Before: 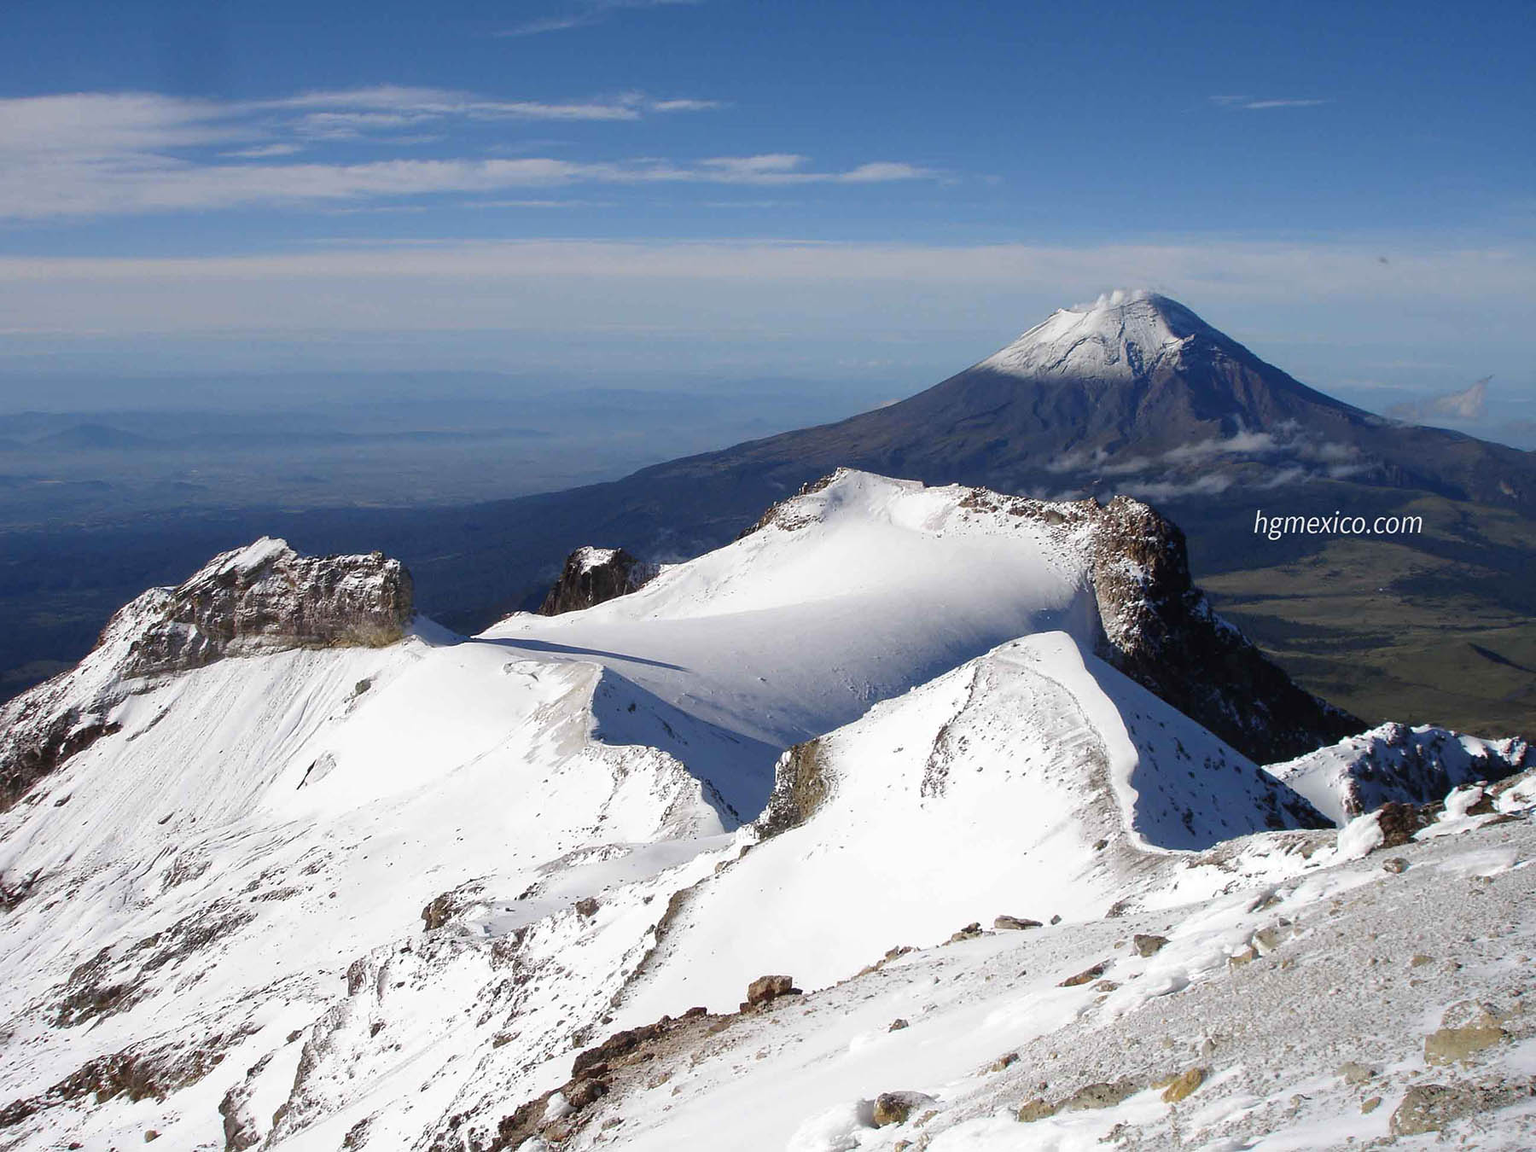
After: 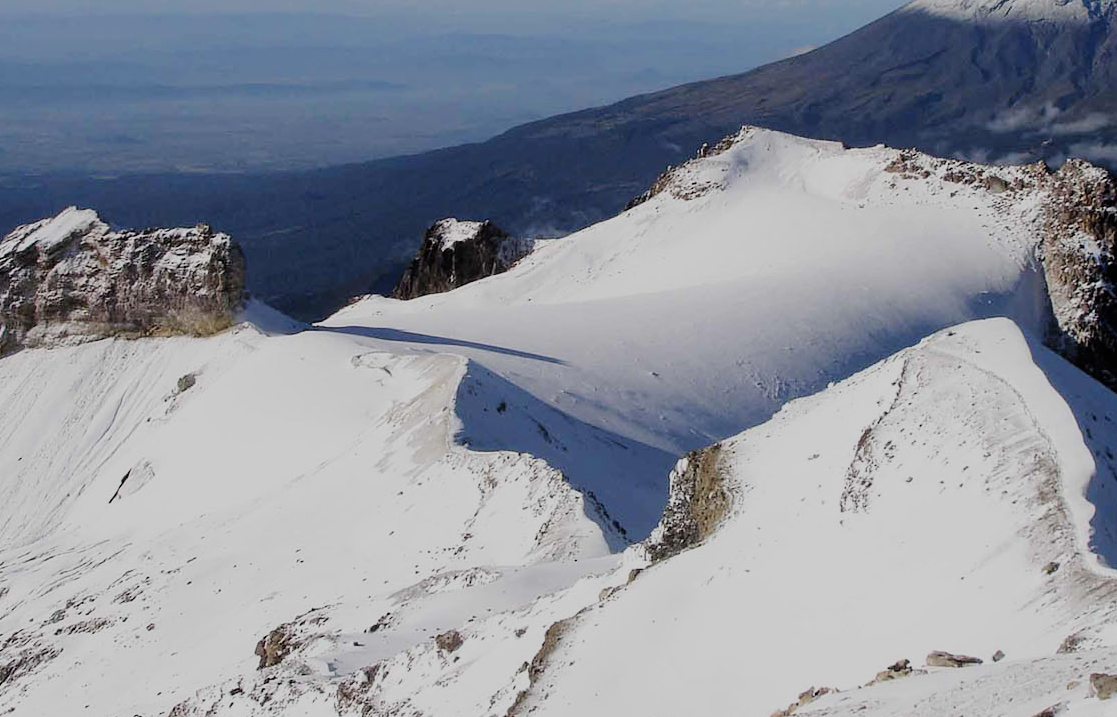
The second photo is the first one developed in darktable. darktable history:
filmic rgb: black relative exposure -6.98 EV, white relative exposure 5.63 EV, hardness 2.86
crop: left 13.312%, top 31.28%, right 24.627%, bottom 15.582%
